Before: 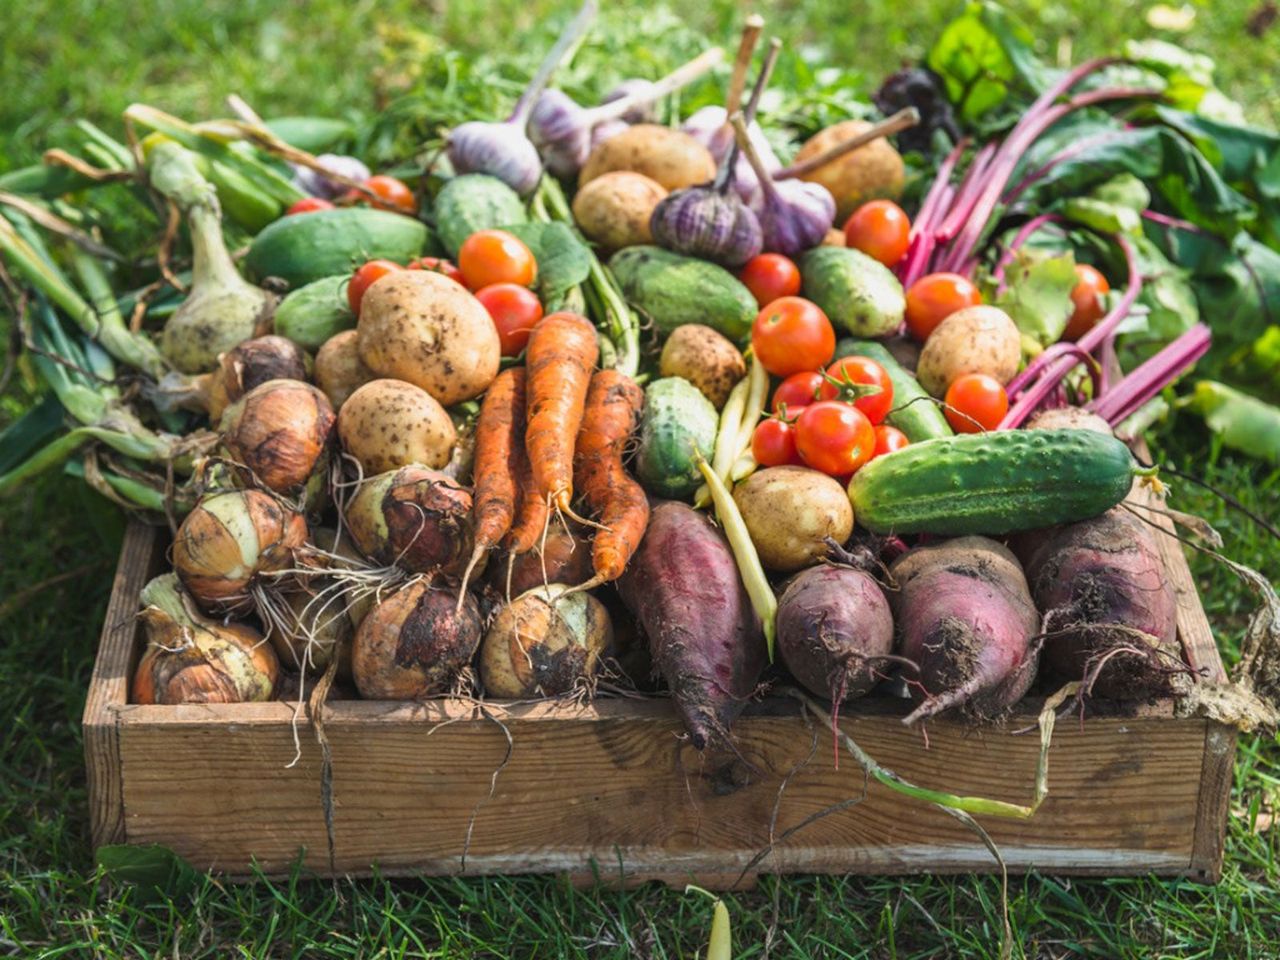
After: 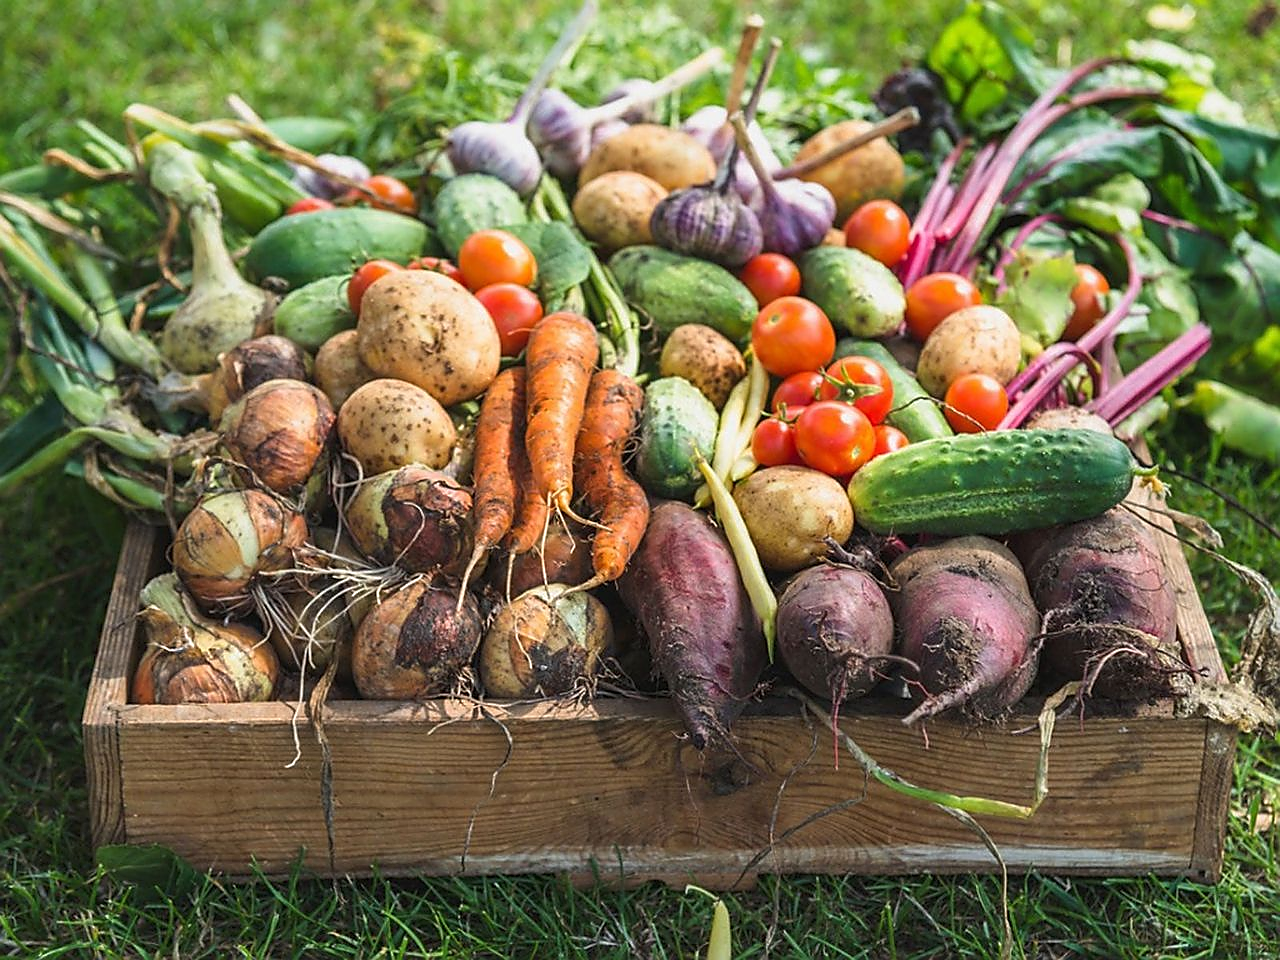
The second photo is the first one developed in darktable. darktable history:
sharpen: radius 1.352, amount 1.241, threshold 0.792
